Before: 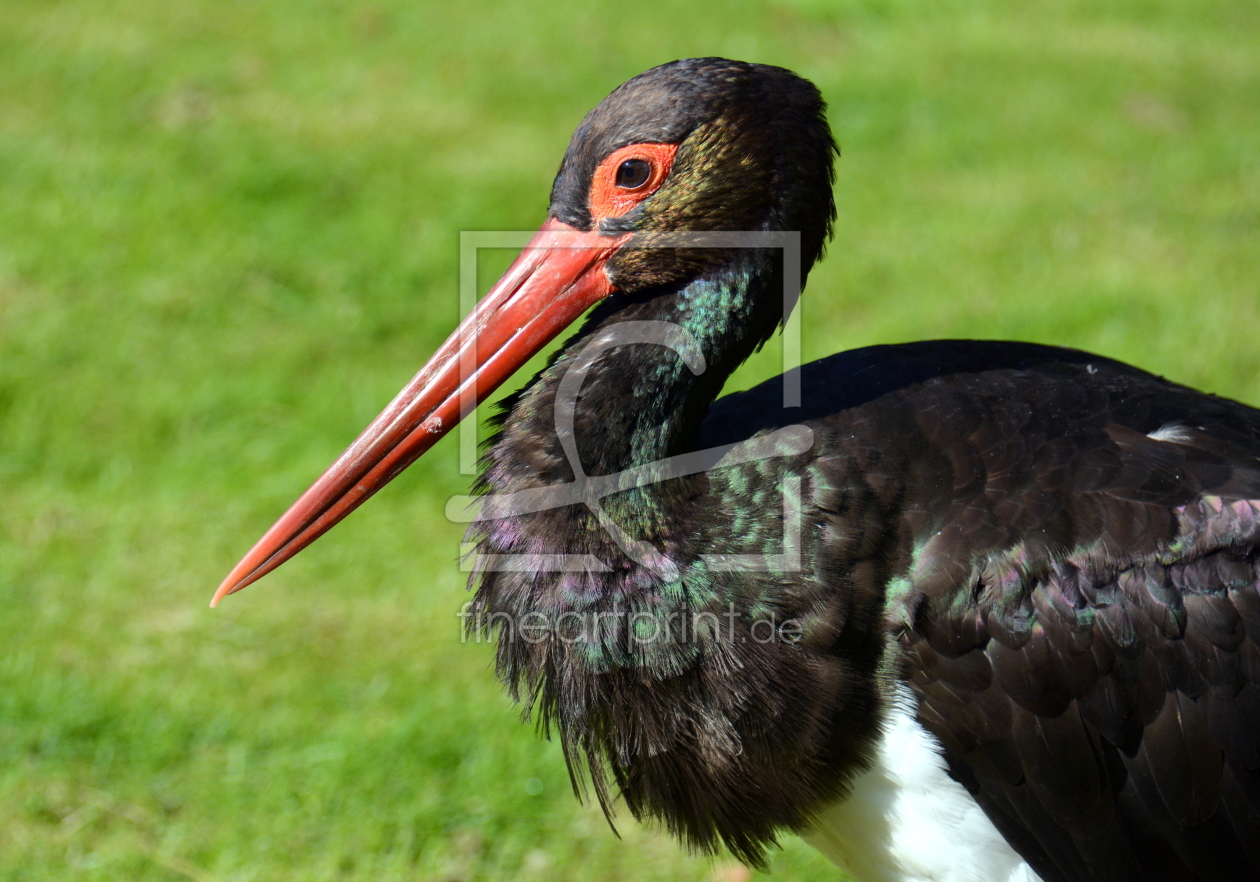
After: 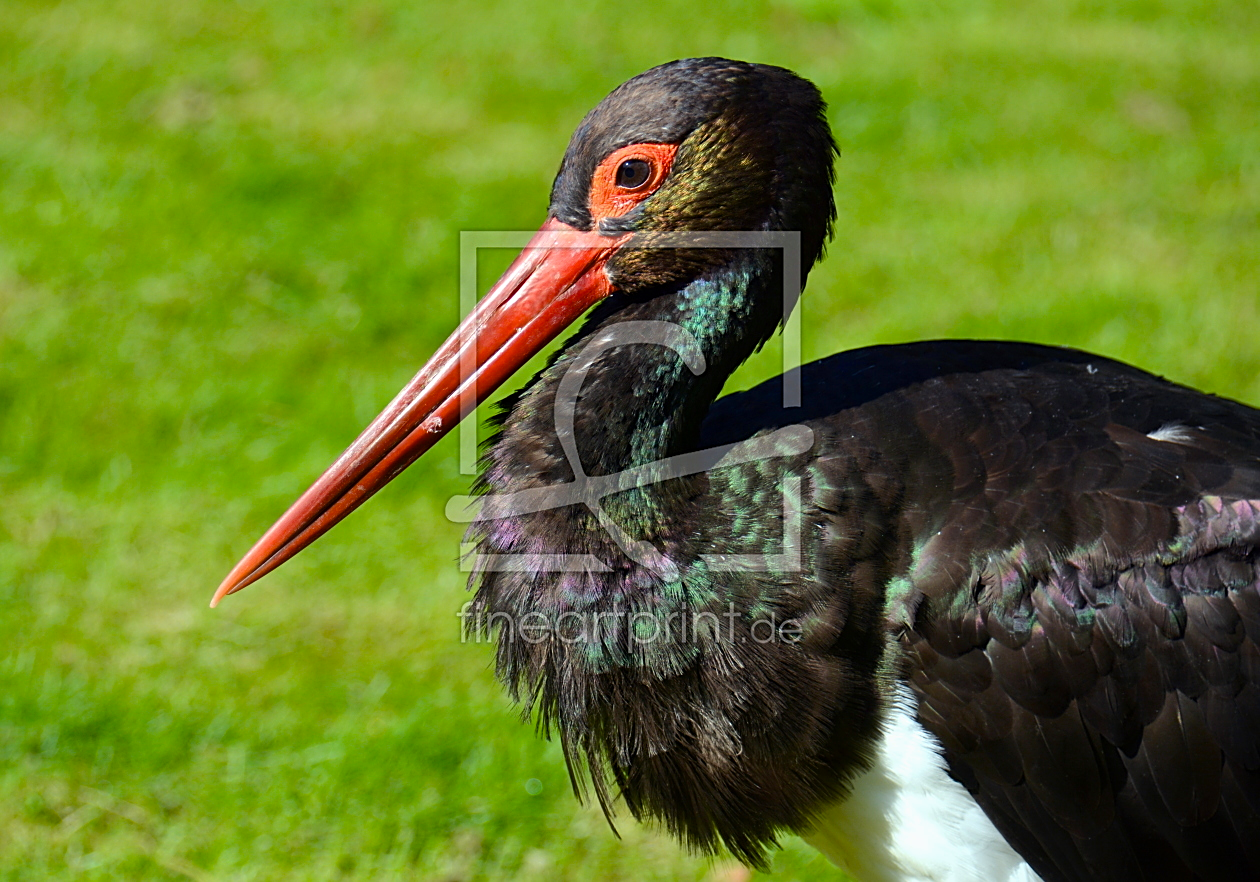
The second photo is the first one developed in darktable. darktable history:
sharpen: on, module defaults
color balance rgb: linear chroma grading › shadows -8%, linear chroma grading › global chroma 10%, perceptual saturation grading › global saturation 2%, perceptual saturation grading › highlights -2%, perceptual saturation grading › mid-tones 4%, perceptual saturation grading › shadows 8%, perceptual brilliance grading › global brilliance 2%, perceptual brilliance grading › highlights -4%, global vibrance 16%, saturation formula JzAzBz (2021)
